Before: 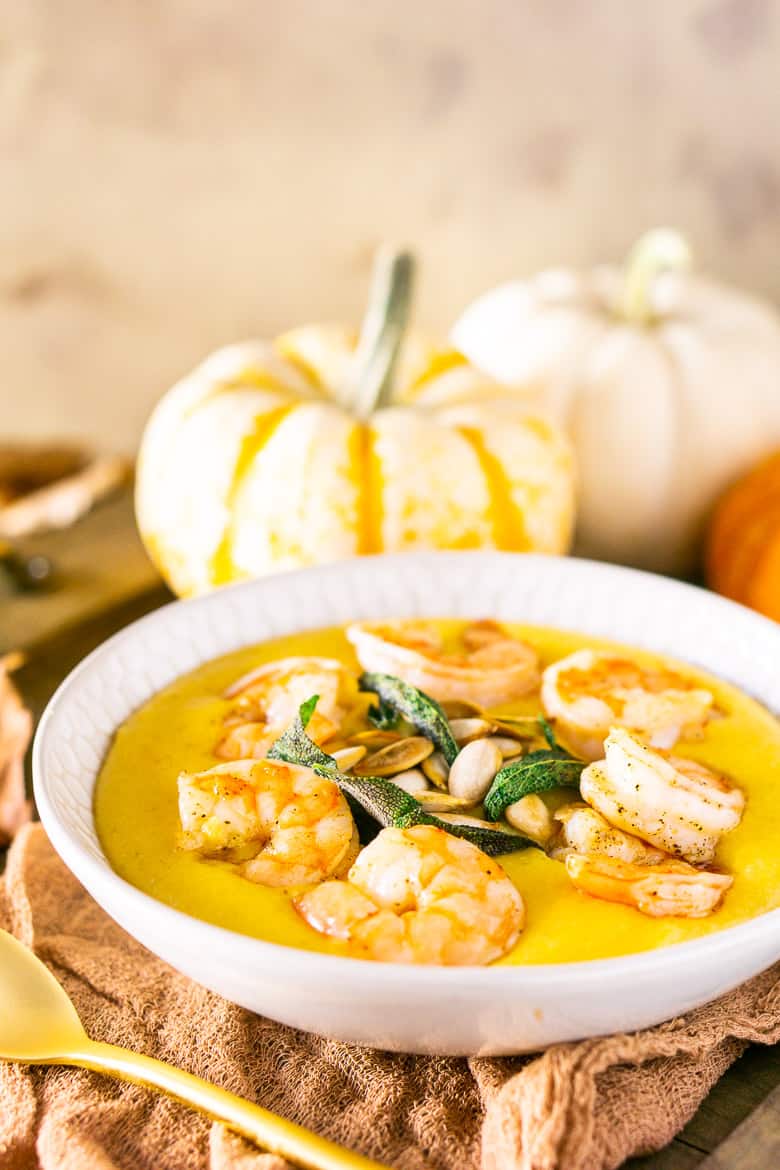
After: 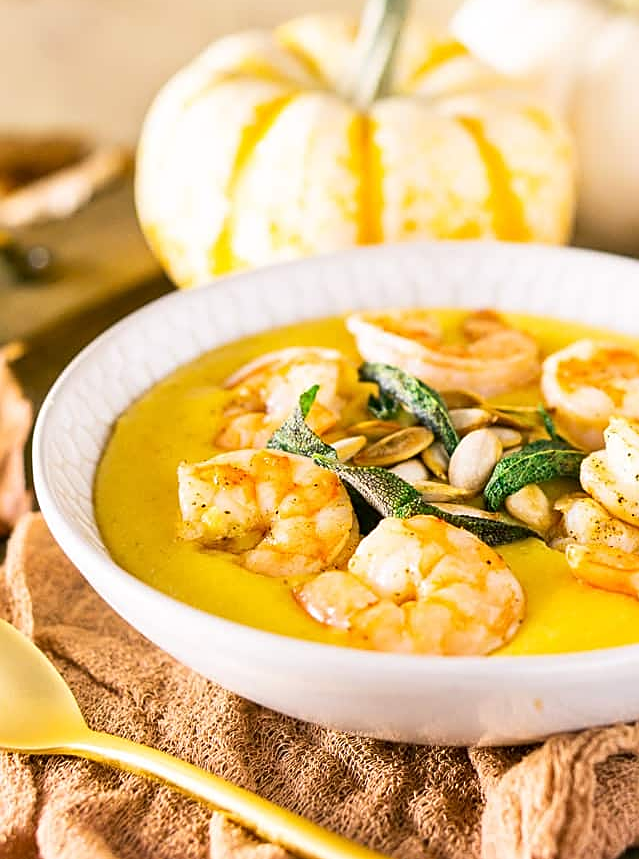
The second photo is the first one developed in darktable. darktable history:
crop: top 26.531%, right 17.959%
sharpen: on, module defaults
